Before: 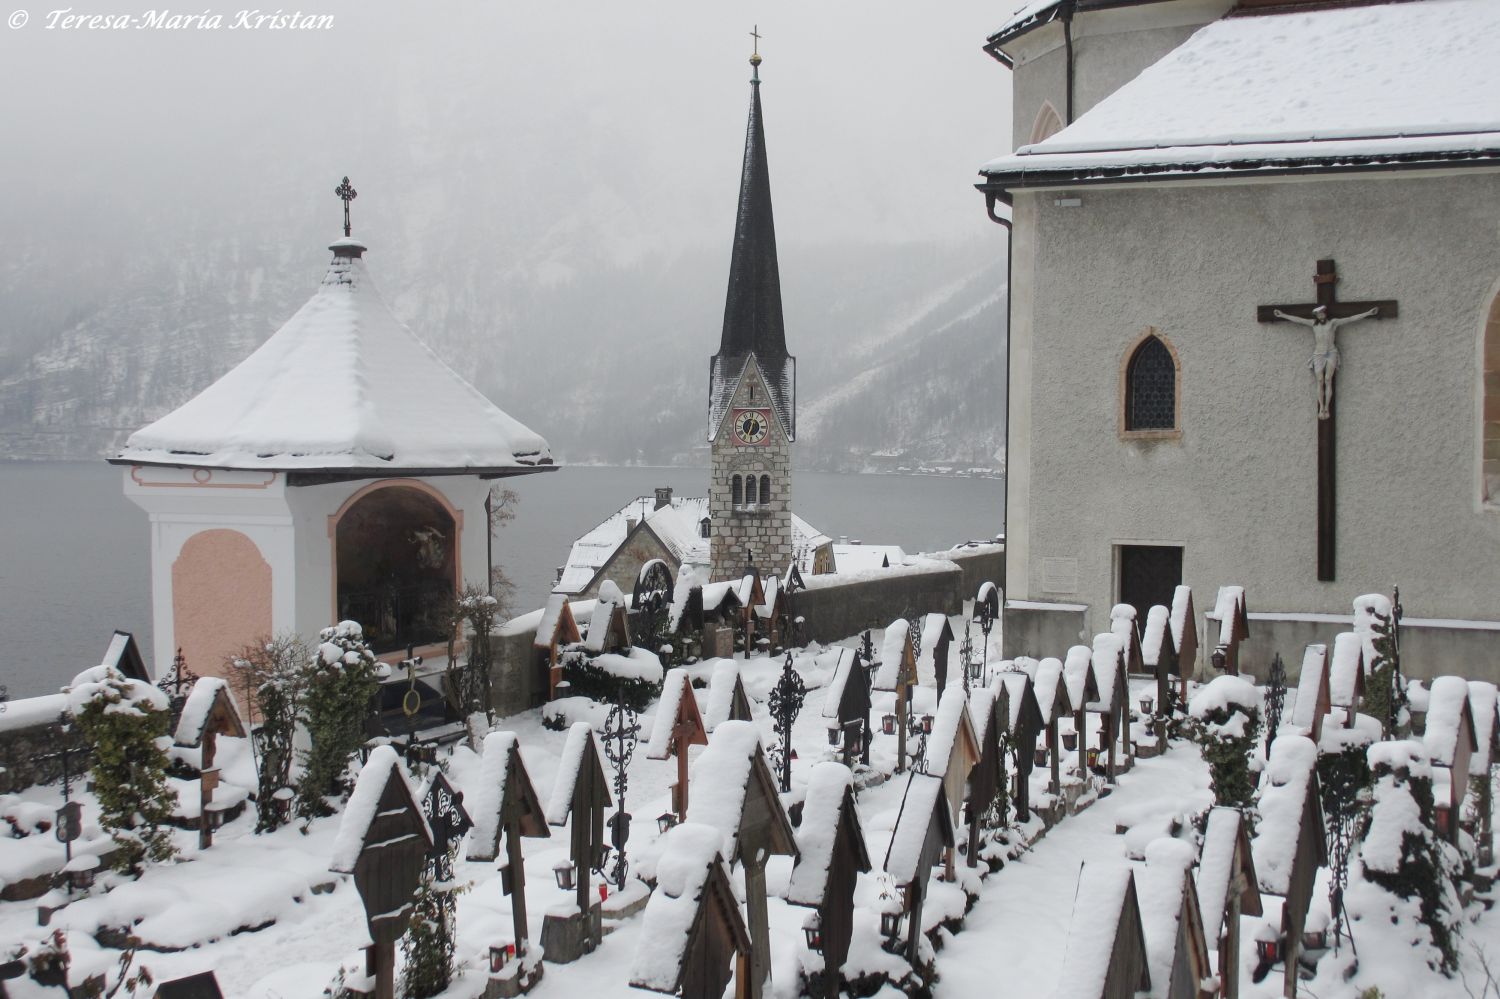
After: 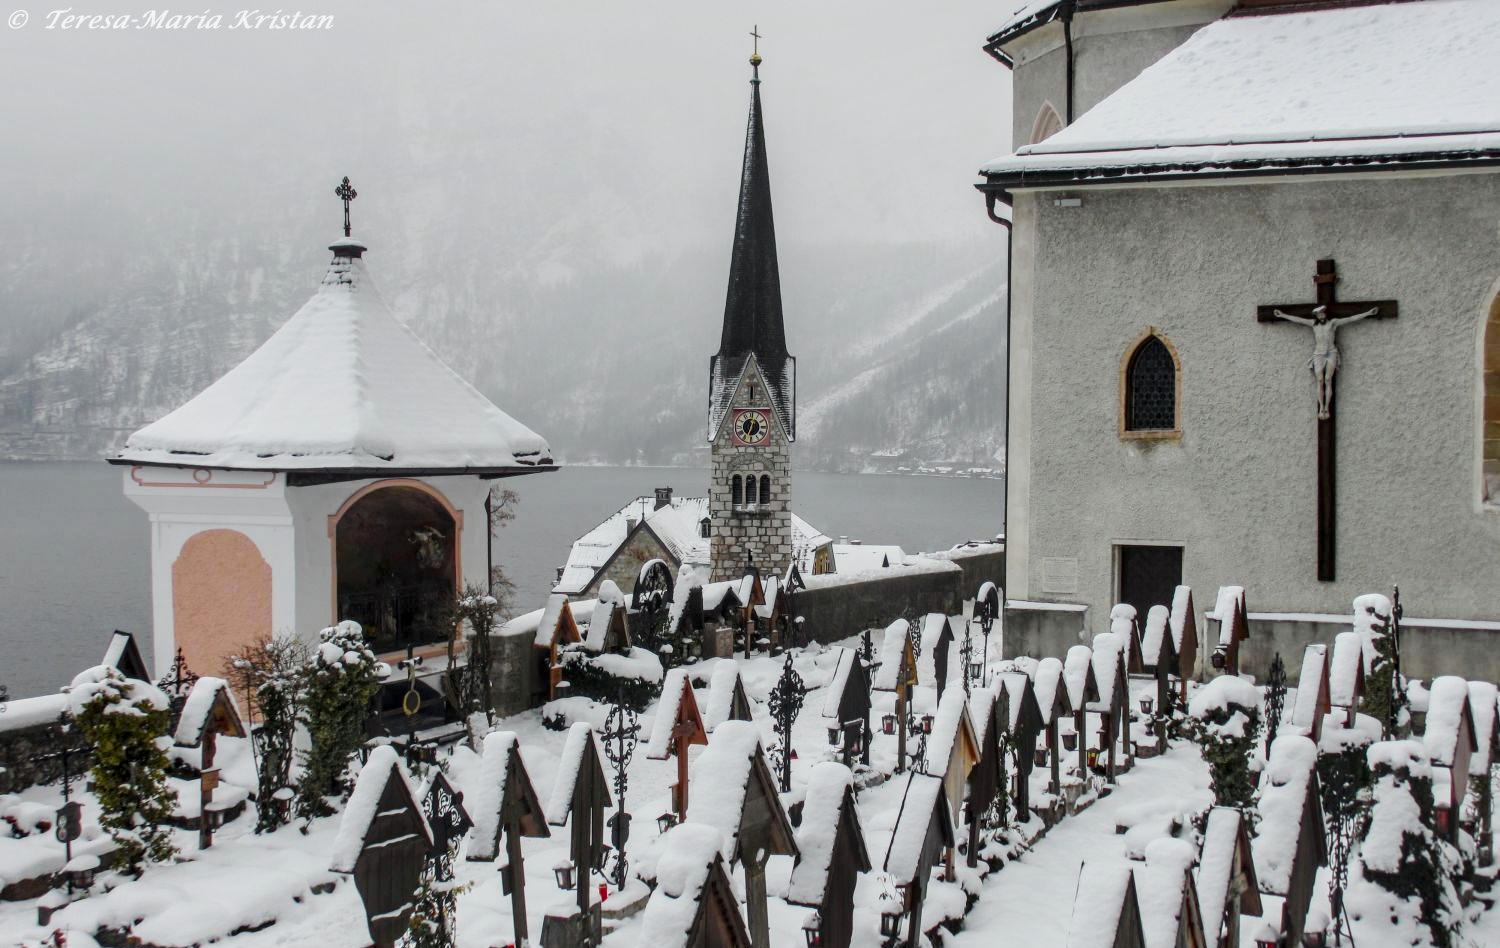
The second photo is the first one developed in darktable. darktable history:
crop and rotate: top 0%, bottom 5.097%
tone curve: curves: ch0 [(0, 0.018) (0.036, 0.038) (0.15, 0.131) (0.27, 0.247) (0.545, 0.561) (0.761, 0.761) (1, 0.919)]; ch1 [(0, 0) (0.179, 0.173) (0.322, 0.32) (0.429, 0.431) (0.502, 0.5) (0.519, 0.522) (0.562, 0.588) (0.625, 0.67) (0.711, 0.745) (1, 1)]; ch2 [(0, 0) (0.29, 0.295) (0.404, 0.436) (0.497, 0.499) (0.521, 0.523) (0.561, 0.605) (0.657, 0.655) (0.712, 0.764) (1, 1)], color space Lab, independent channels, preserve colors none
local contrast: detail 150%
